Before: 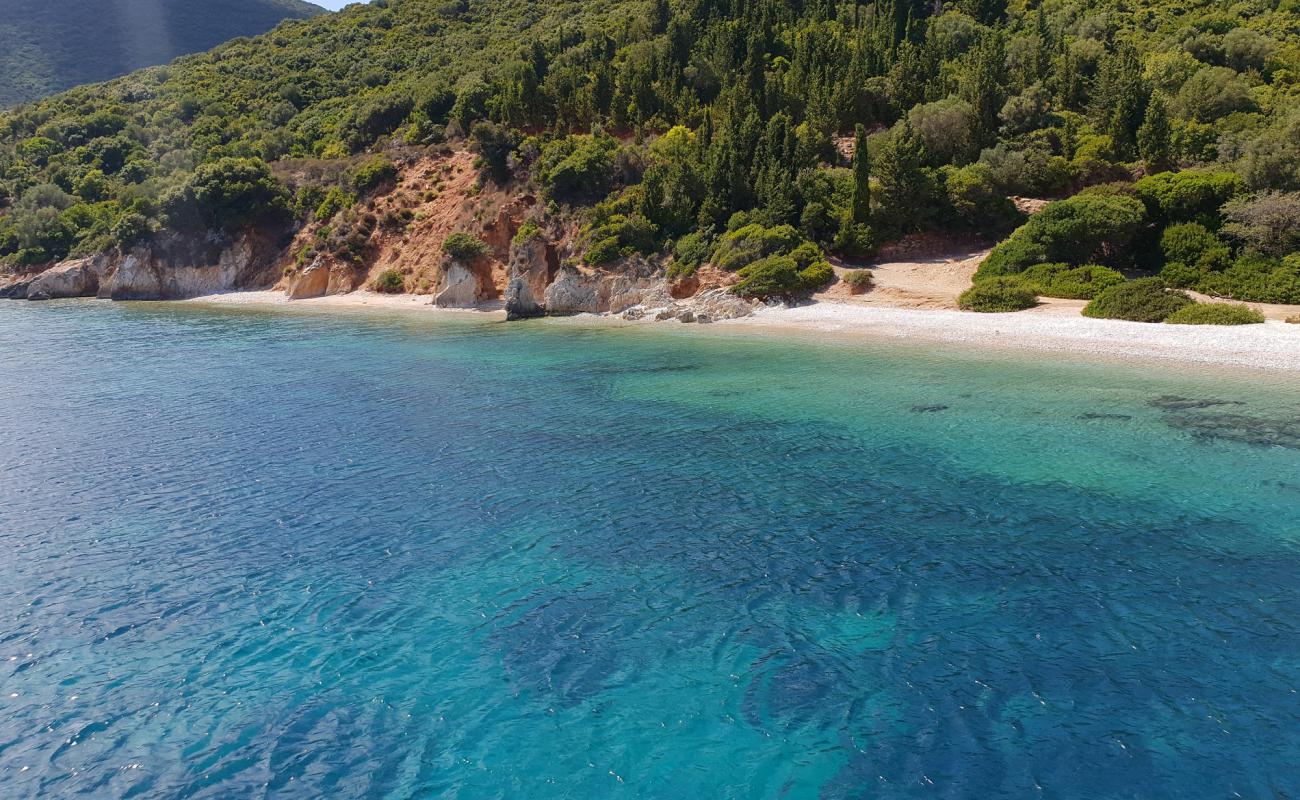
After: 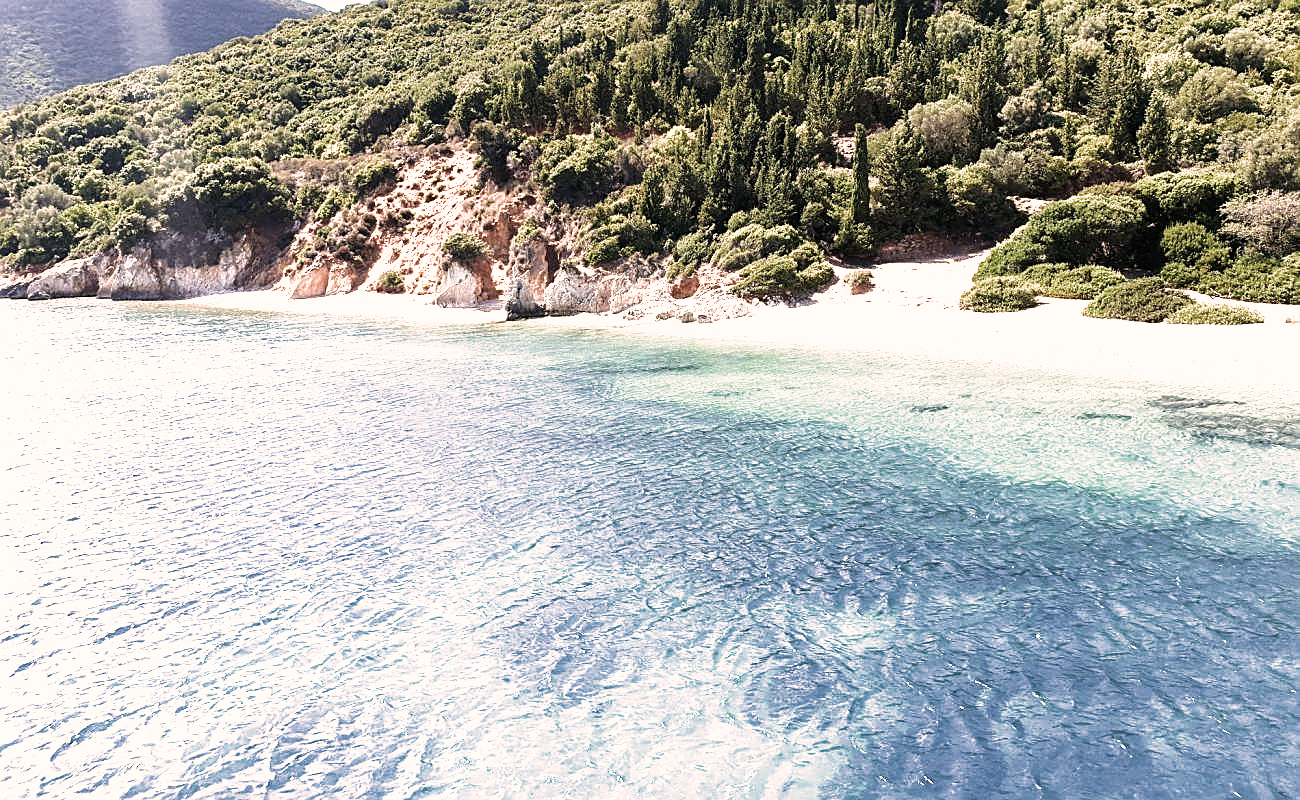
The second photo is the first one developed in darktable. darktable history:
tone equalizer: on, module defaults
filmic rgb: black relative exposure -8.29 EV, white relative exposure 2.2 EV, target white luminance 99.866%, hardness 7.18, latitude 74.69%, contrast 1.317, highlights saturation mix -1.59%, shadows ↔ highlights balance 30.09%, color science v4 (2020)
exposure: black level correction 0, exposure 1.392 EV, compensate highlight preservation false
color correction: highlights a* 5.85, highlights b* 4.9
sharpen: on, module defaults
contrast brightness saturation: contrast 0.061, brightness -0.007, saturation -0.212
